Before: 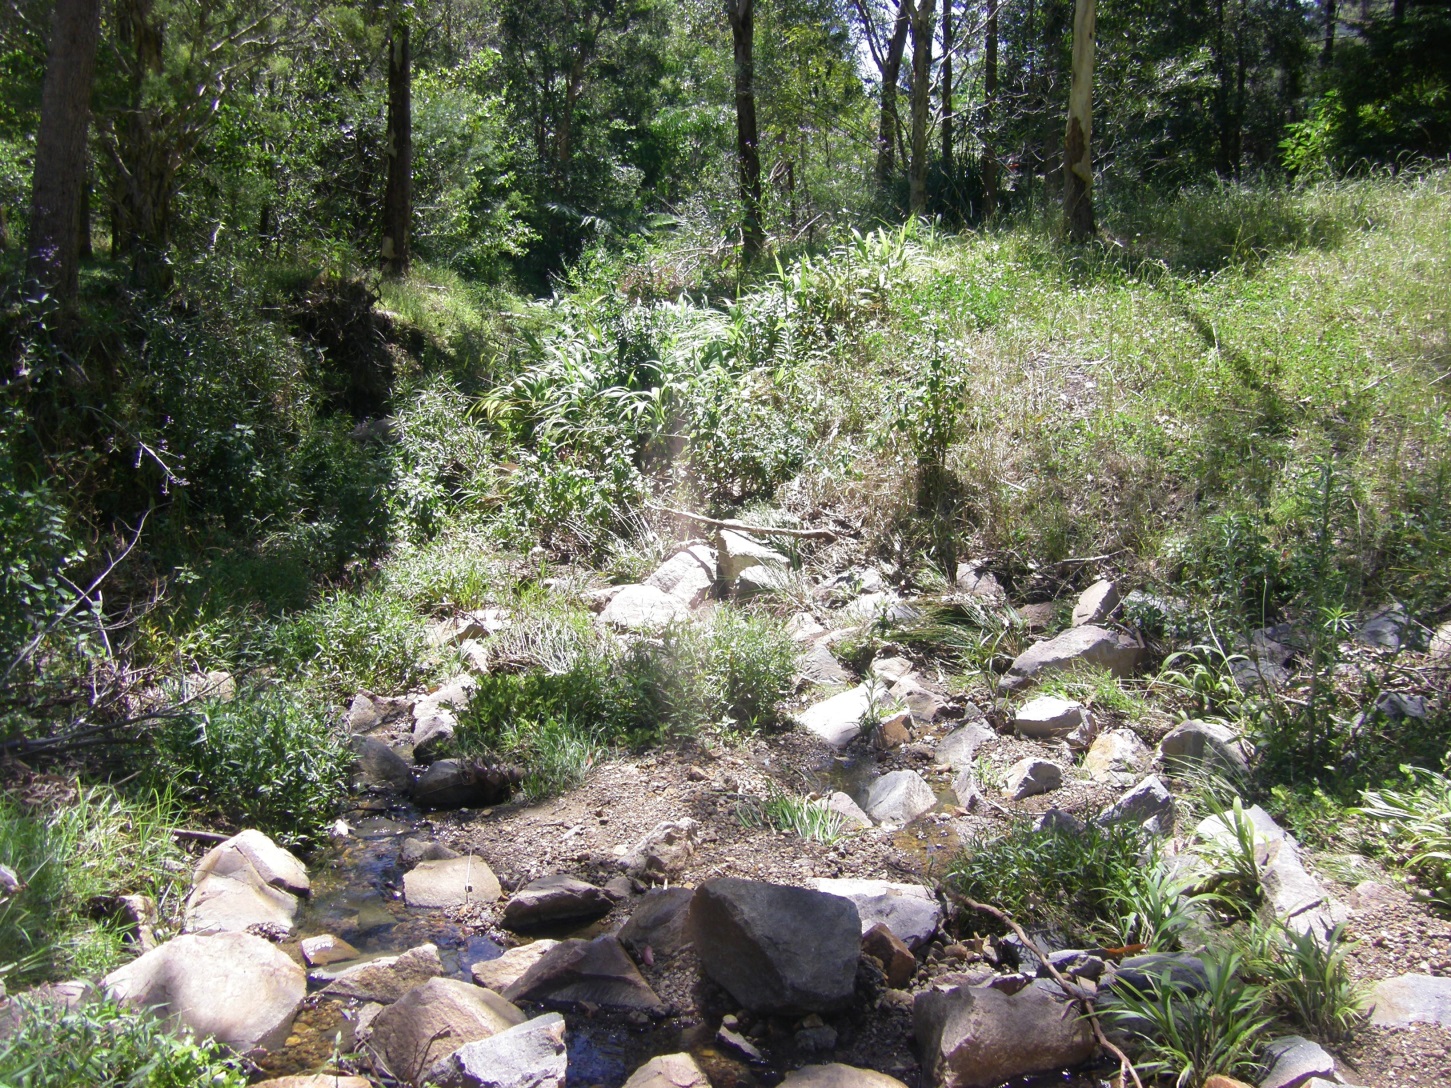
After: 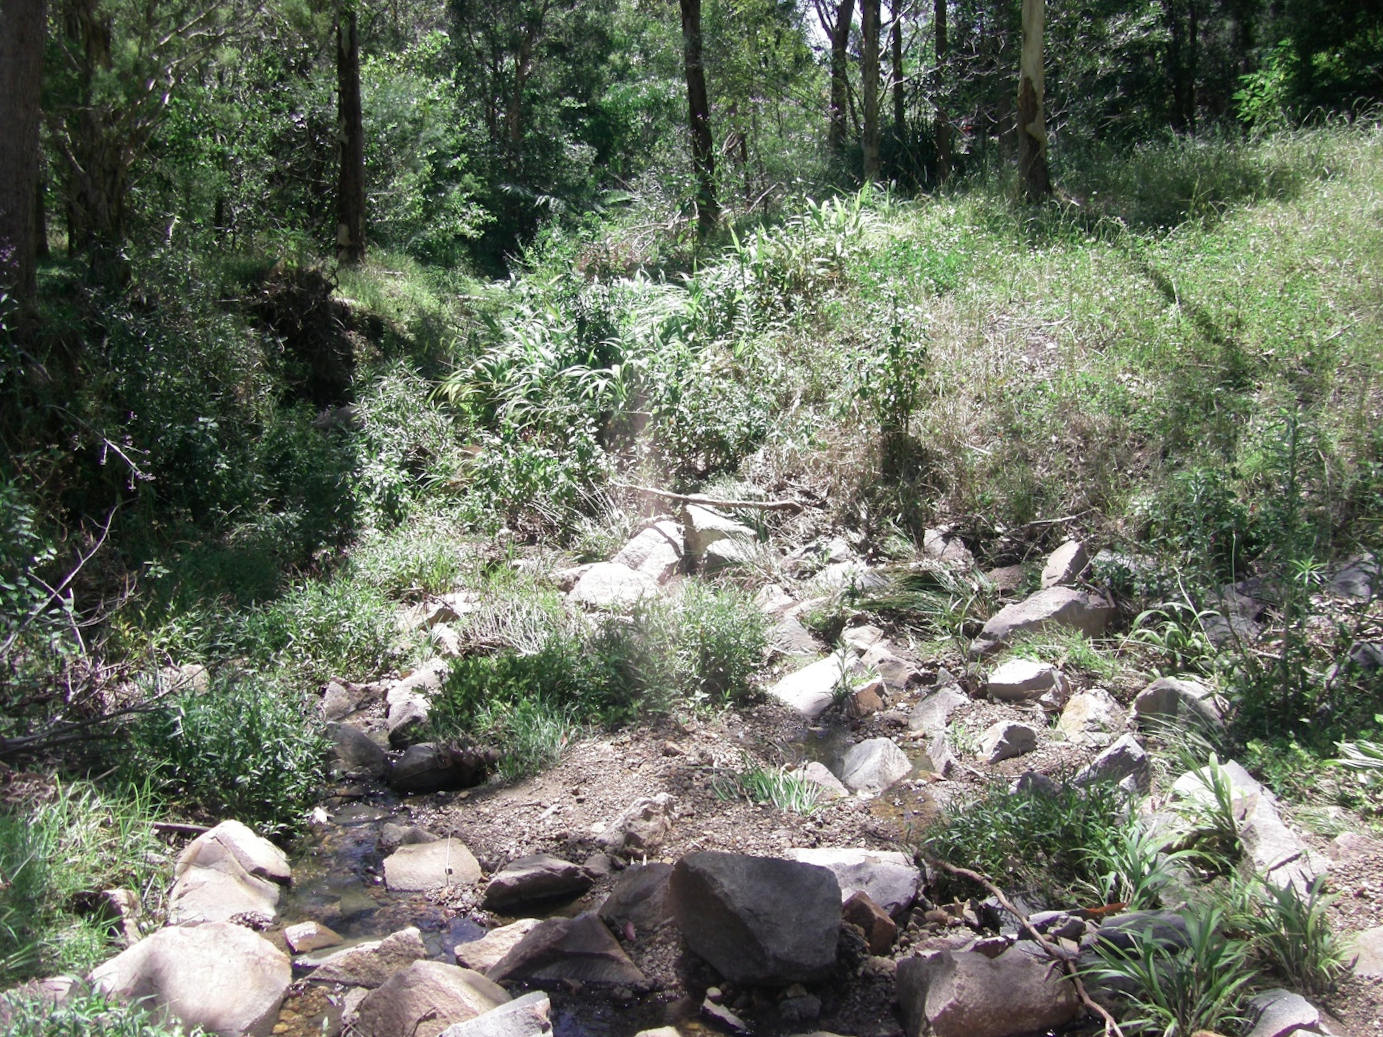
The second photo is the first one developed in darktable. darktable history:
exposure: black level correction 0.001, compensate highlight preservation false
color contrast: blue-yellow contrast 0.7
rotate and perspective: rotation -2.12°, lens shift (vertical) 0.009, lens shift (horizontal) -0.008, automatic cropping original format, crop left 0.036, crop right 0.964, crop top 0.05, crop bottom 0.959
